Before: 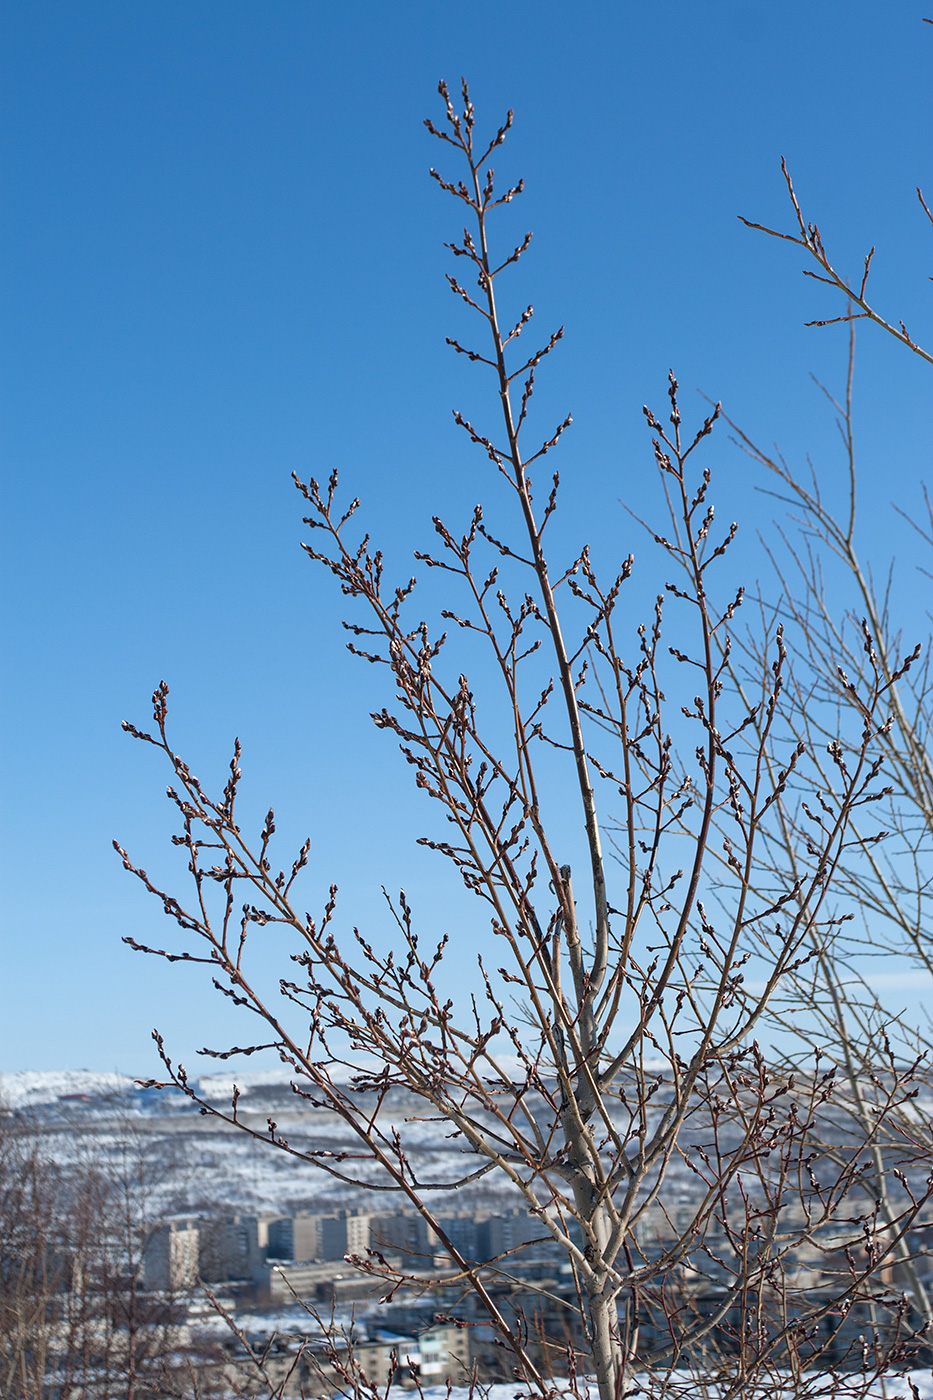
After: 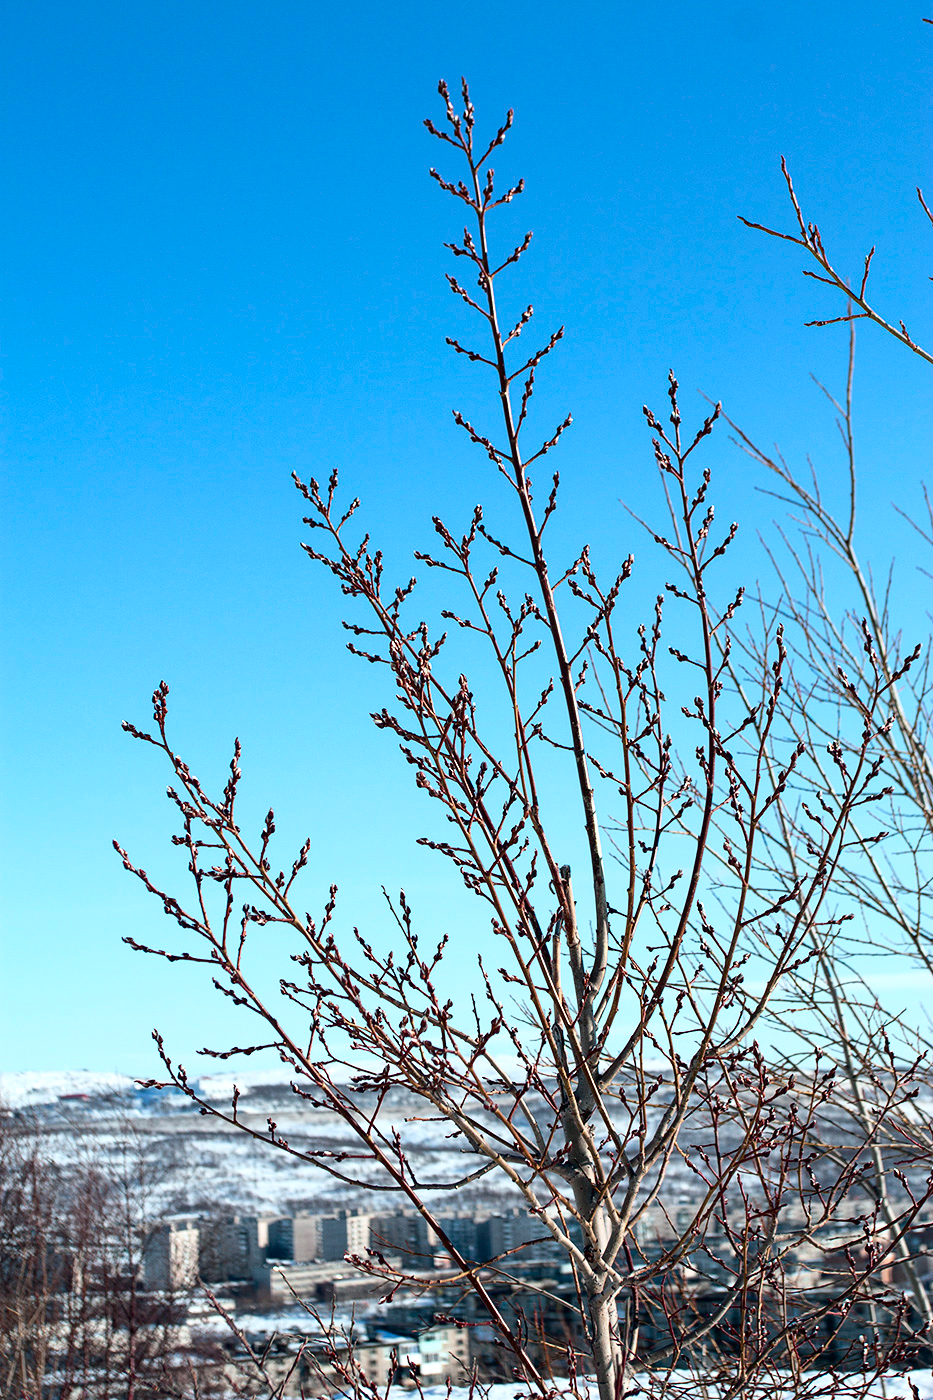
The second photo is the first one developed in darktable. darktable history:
tone equalizer: -8 EV -0.417 EV, -7 EV -0.389 EV, -6 EV -0.333 EV, -5 EV -0.222 EV, -3 EV 0.222 EV, -2 EV 0.333 EV, -1 EV 0.389 EV, +0 EV 0.417 EV, edges refinement/feathering 500, mask exposure compensation -1.57 EV, preserve details no
exposure: black level correction 0.01, exposure 0.014 EV, compensate highlight preservation false
tone curve: curves: ch0 [(0, 0.01) (0.037, 0.032) (0.131, 0.108) (0.275, 0.258) (0.483, 0.512) (0.61, 0.661) (0.696, 0.76) (0.792, 0.867) (0.911, 0.955) (0.997, 0.995)]; ch1 [(0, 0) (0.308, 0.268) (0.425, 0.383) (0.503, 0.502) (0.529, 0.543) (0.706, 0.754) (0.869, 0.907) (1, 1)]; ch2 [(0, 0) (0.228, 0.196) (0.336, 0.315) (0.399, 0.403) (0.485, 0.487) (0.502, 0.502) (0.525, 0.523) (0.545, 0.552) (0.587, 0.61) (0.636, 0.654) (0.711, 0.729) (0.855, 0.87) (0.998, 0.977)], color space Lab, independent channels, preserve colors none
